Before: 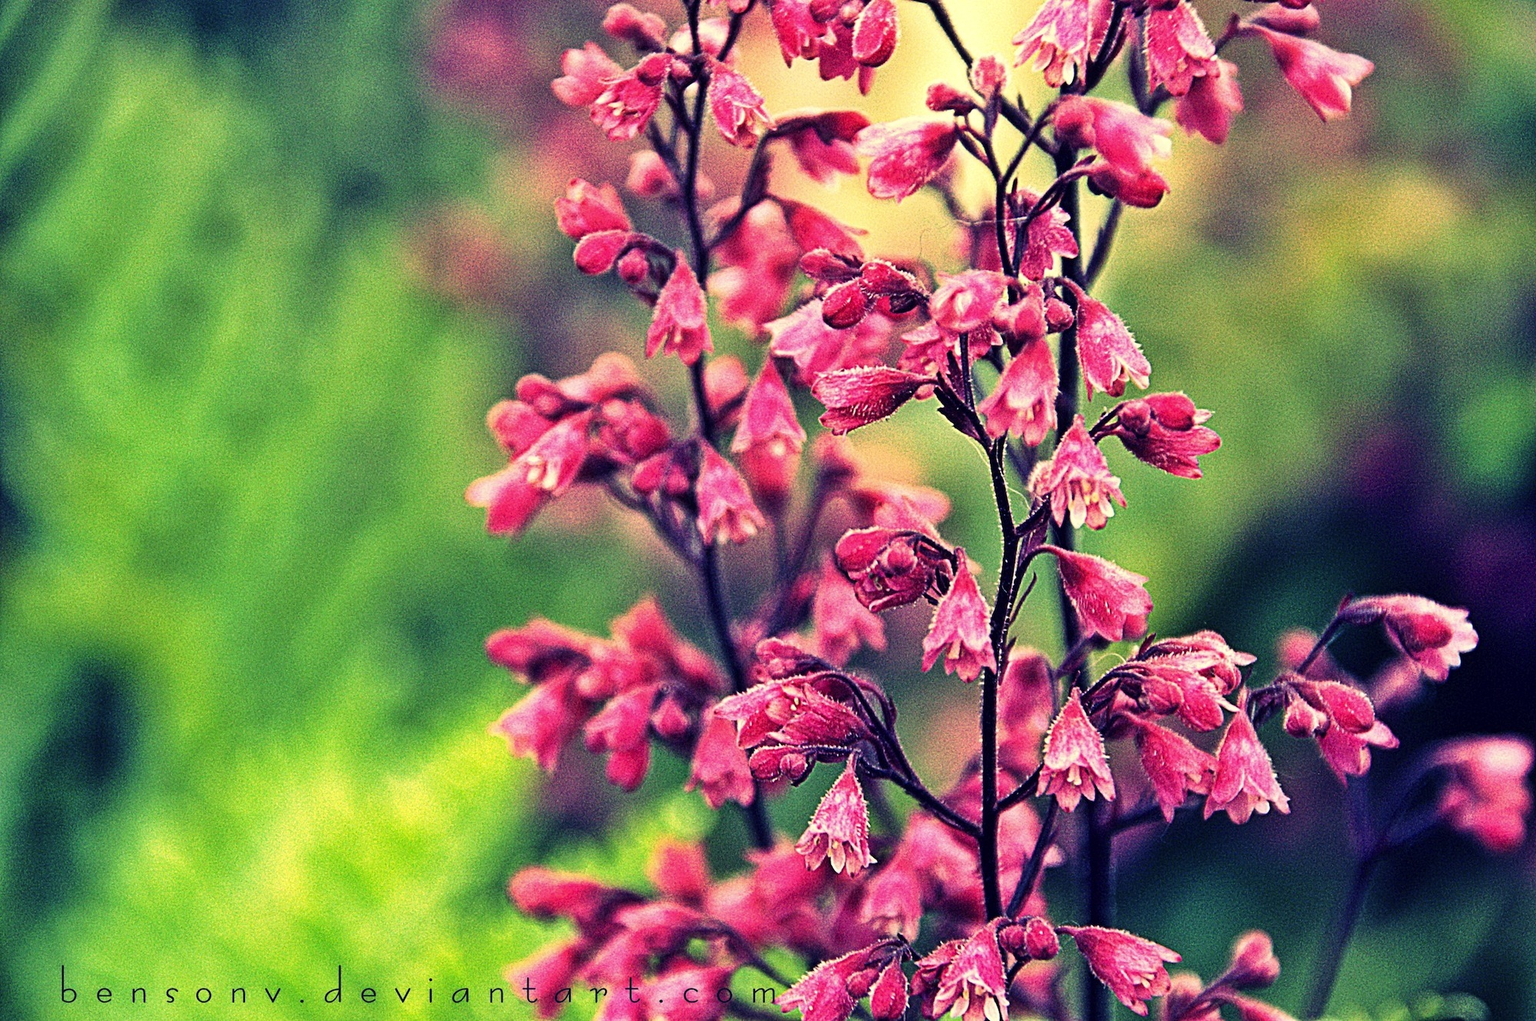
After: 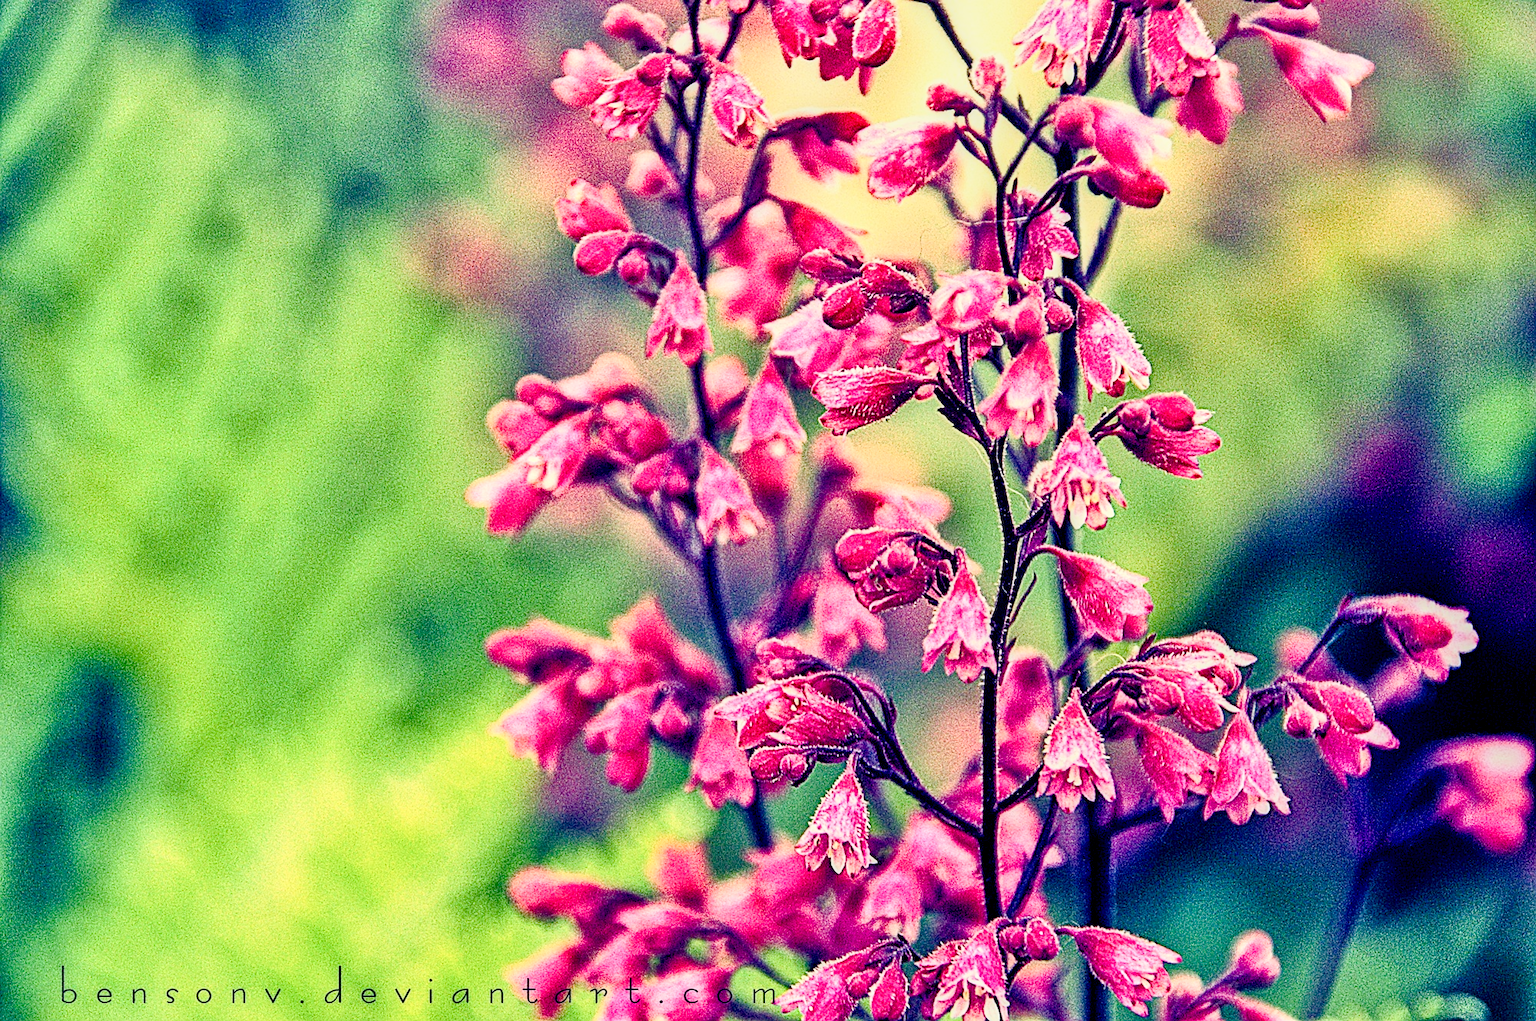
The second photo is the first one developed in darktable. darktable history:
local contrast: shadows 93%, midtone range 0.497
contrast brightness saturation: contrast 0.238, brightness 0.089
tone curve: curves: ch0 [(0, 0) (0.07, 0.052) (0.23, 0.254) (0.486, 0.53) (0.822, 0.825) (0.994, 0.955)]; ch1 [(0, 0) (0.226, 0.261) (0.379, 0.442) (0.469, 0.472) (0.495, 0.495) (0.514, 0.504) (0.561, 0.568) (0.59, 0.612) (1, 1)]; ch2 [(0, 0) (0.269, 0.299) (0.459, 0.441) (0.498, 0.499) (0.523, 0.52) (0.551, 0.576) (0.629, 0.643) (0.659, 0.681) (0.718, 0.764) (1, 1)], preserve colors none
tone equalizer: -7 EV 0.144 EV, -6 EV 0.634 EV, -5 EV 1.15 EV, -4 EV 1.37 EV, -3 EV 1.14 EV, -2 EV 0.6 EV, -1 EV 0.158 EV
color balance rgb: perceptual saturation grading › global saturation 23.991%, perceptual saturation grading › highlights -24.548%, perceptual saturation grading › mid-tones 24.255%, perceptual saturation grading › shadows 40.054%, global vibrance 9.421%
sharpen: radius 0.983, amount 0.603
